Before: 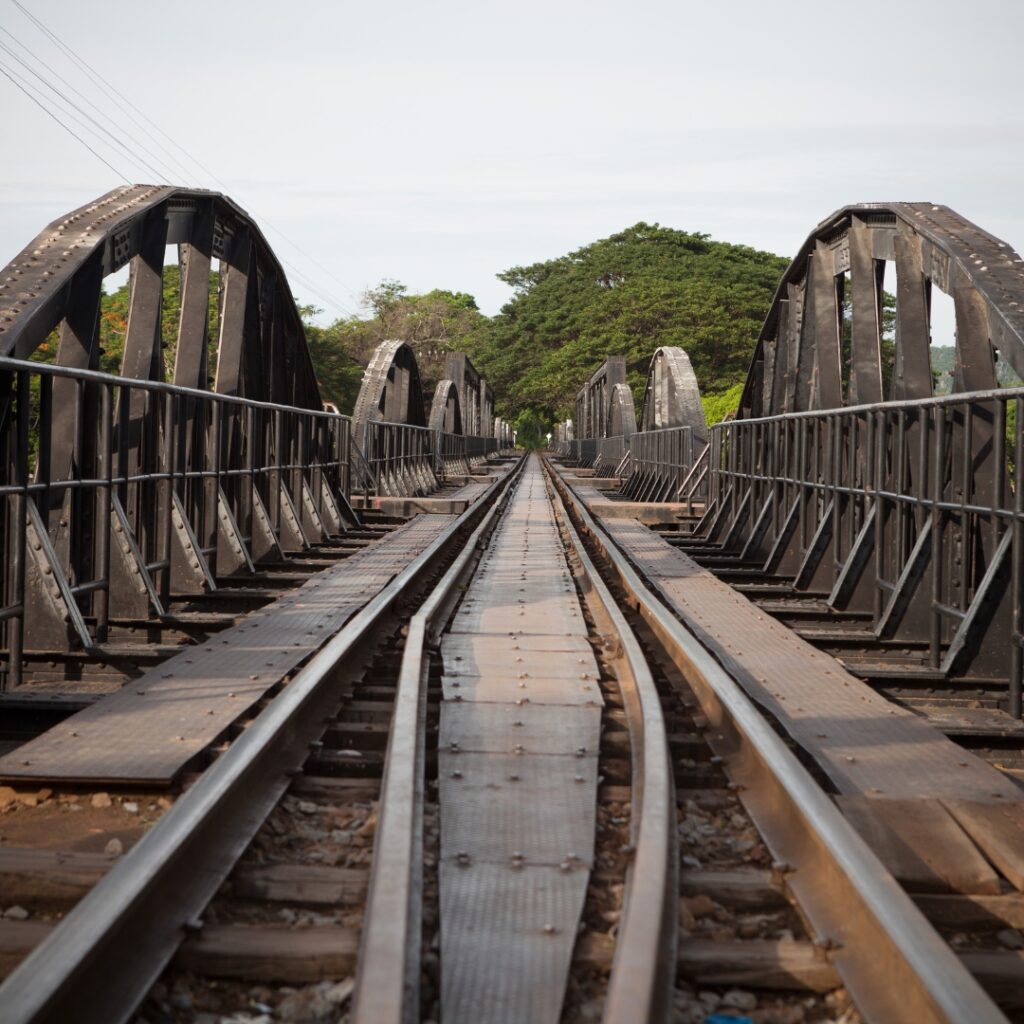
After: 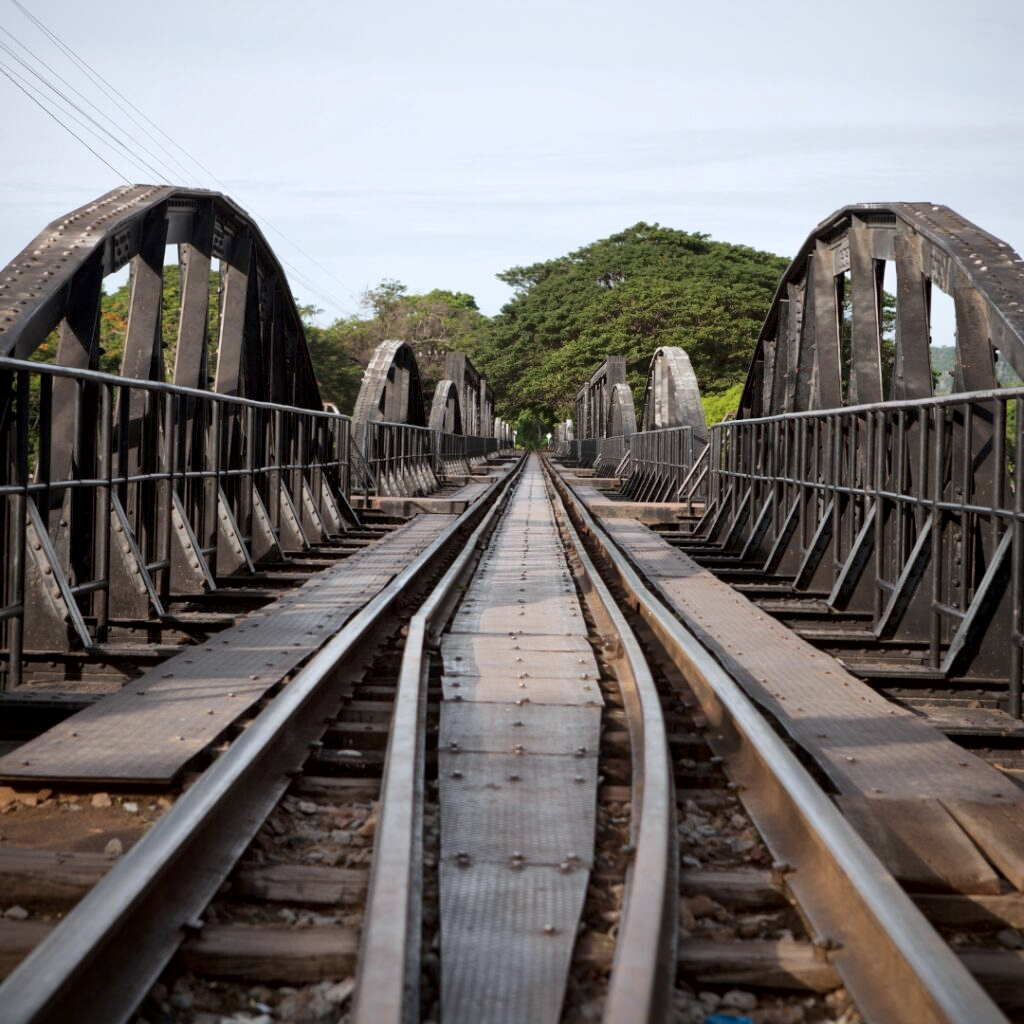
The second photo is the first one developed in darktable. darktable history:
white balance: red 0.974, blue 1.044
local contrast: mode bilateral grid, contrast 20, coarseness 50, detail 150%, midtone range 0.2
